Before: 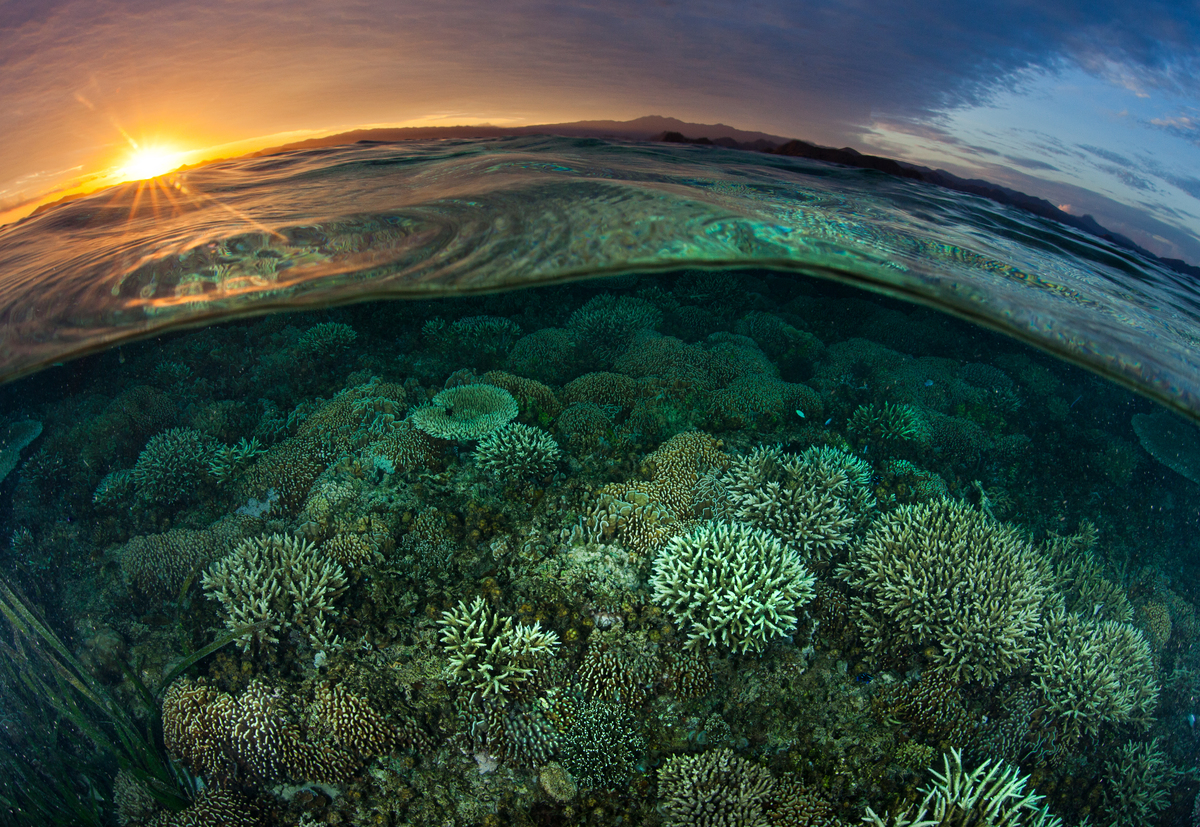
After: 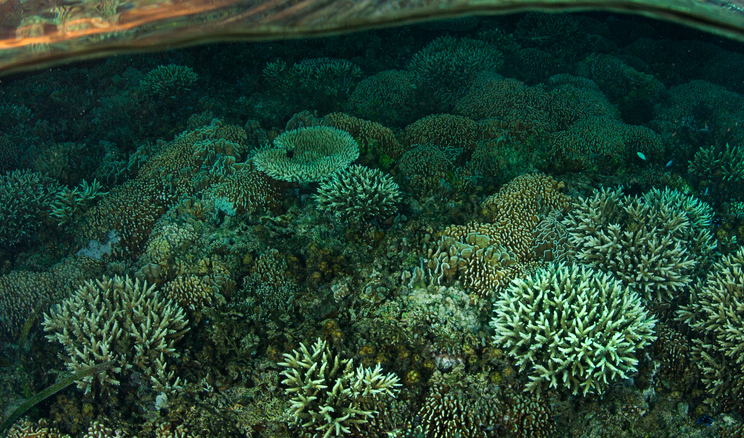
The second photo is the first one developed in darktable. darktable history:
crop: left 13.29%, top 31.251%, right 24.69%, bottom 15.747%
